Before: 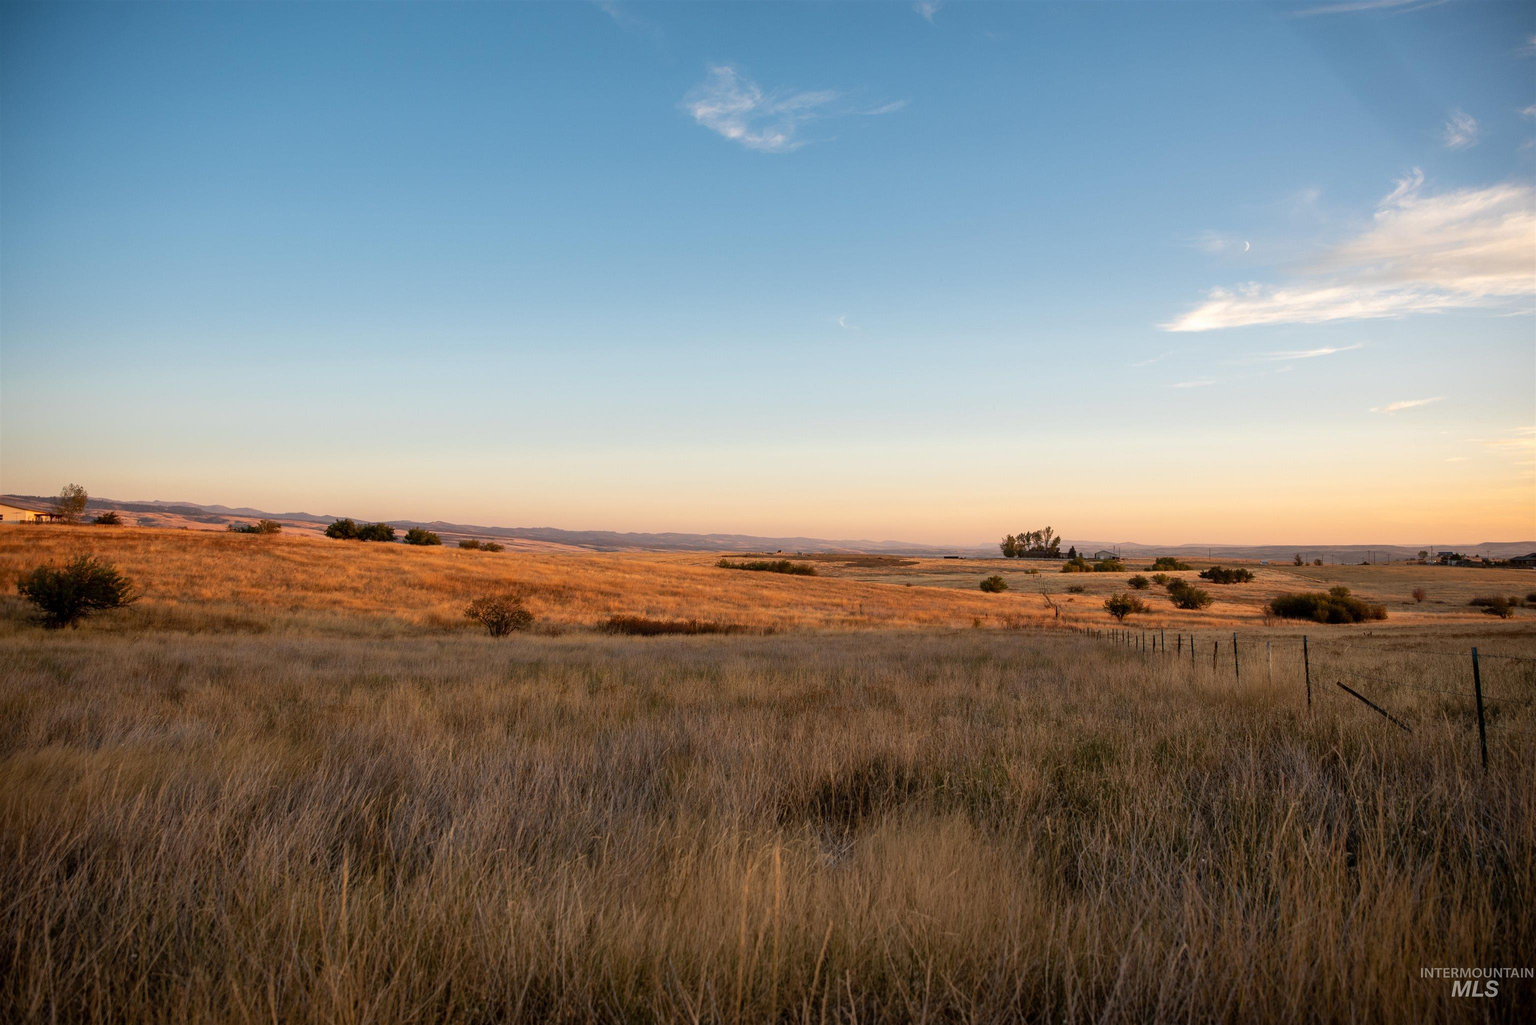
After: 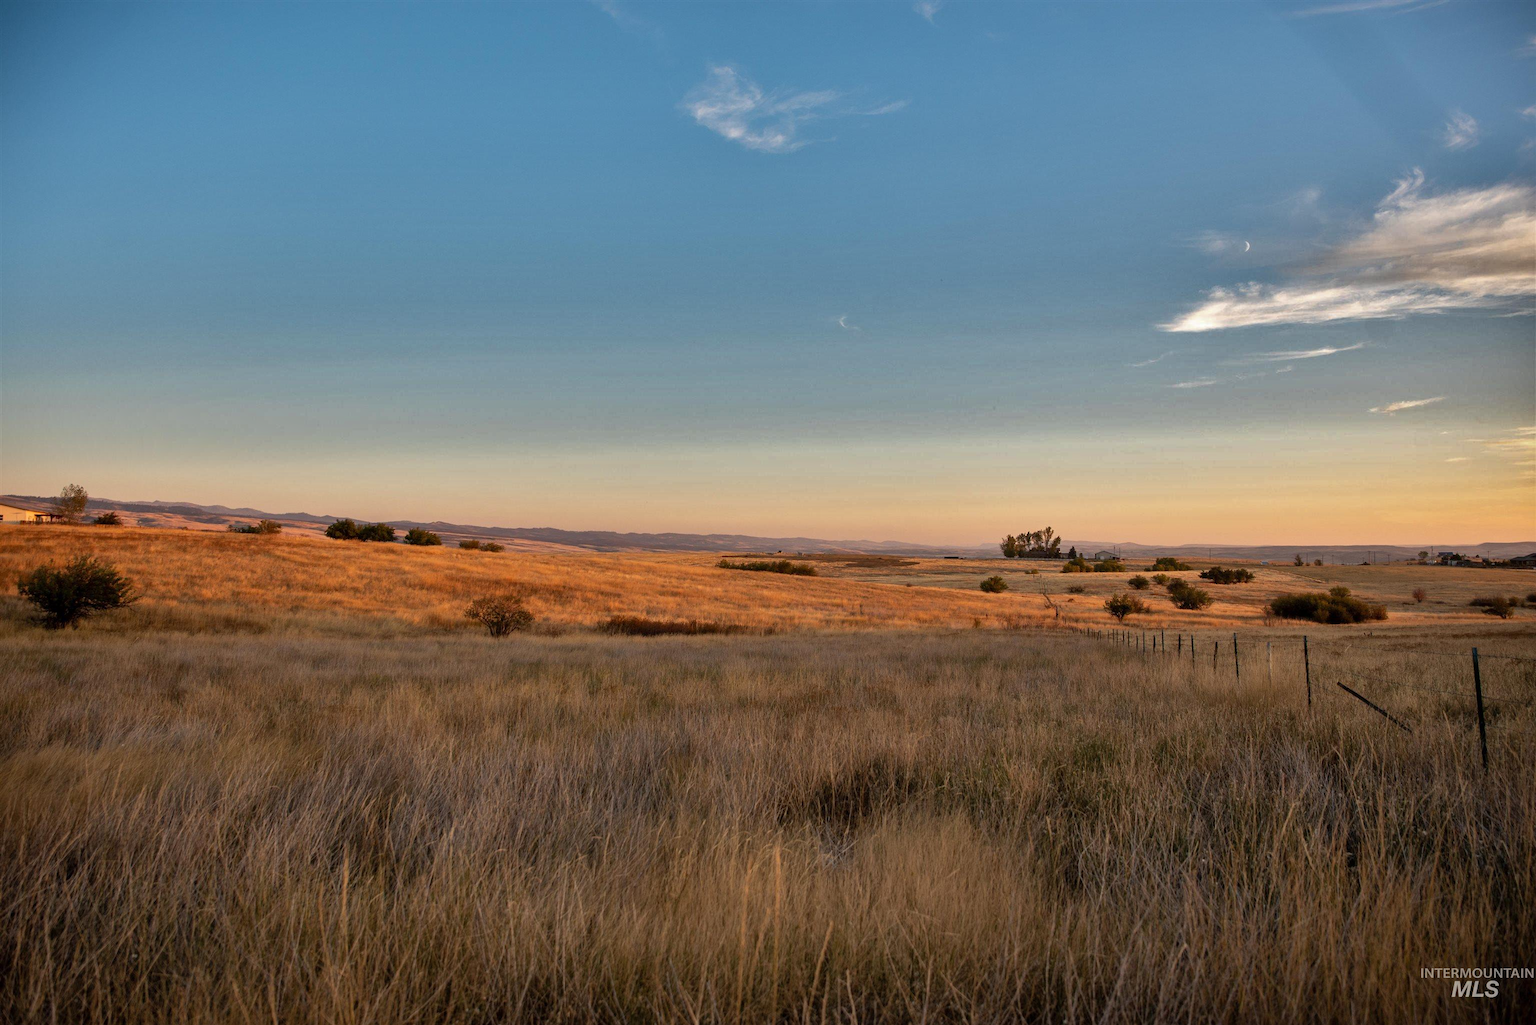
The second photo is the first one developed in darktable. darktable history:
shadows and highlights: shadows 24.27, highlights -79.09, soften with gaussian
